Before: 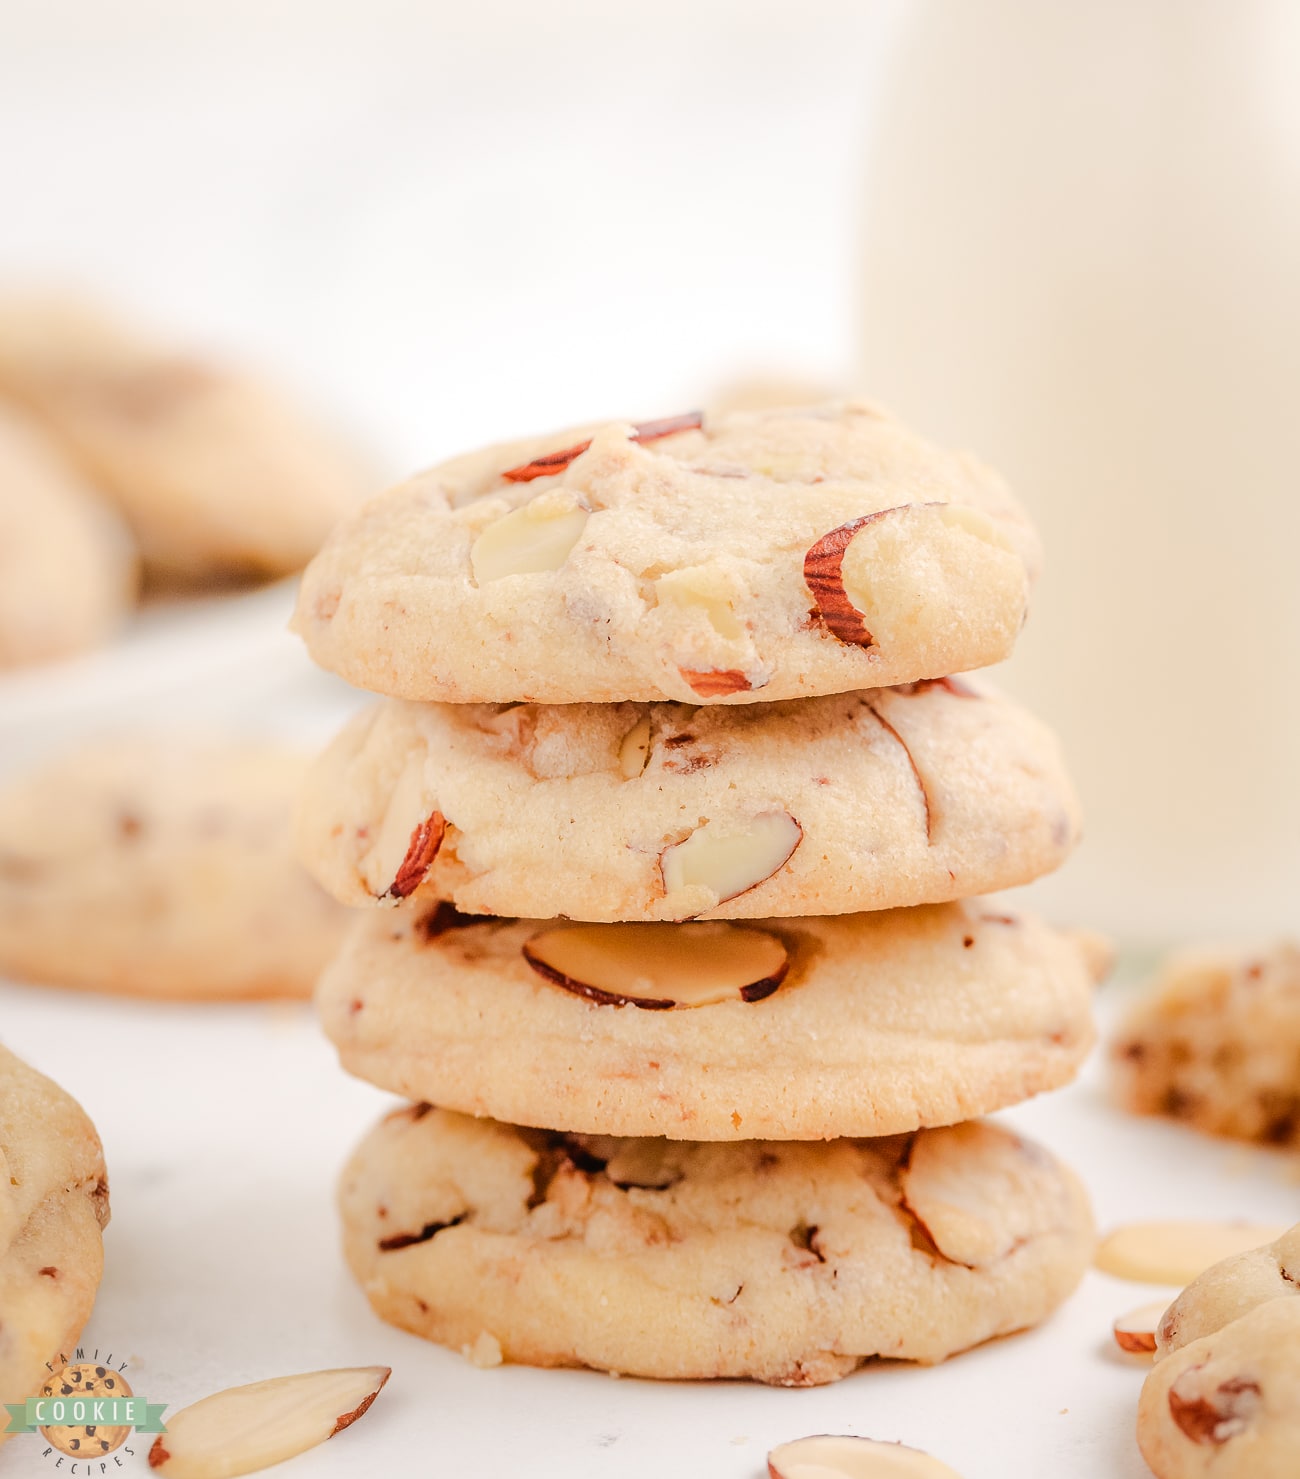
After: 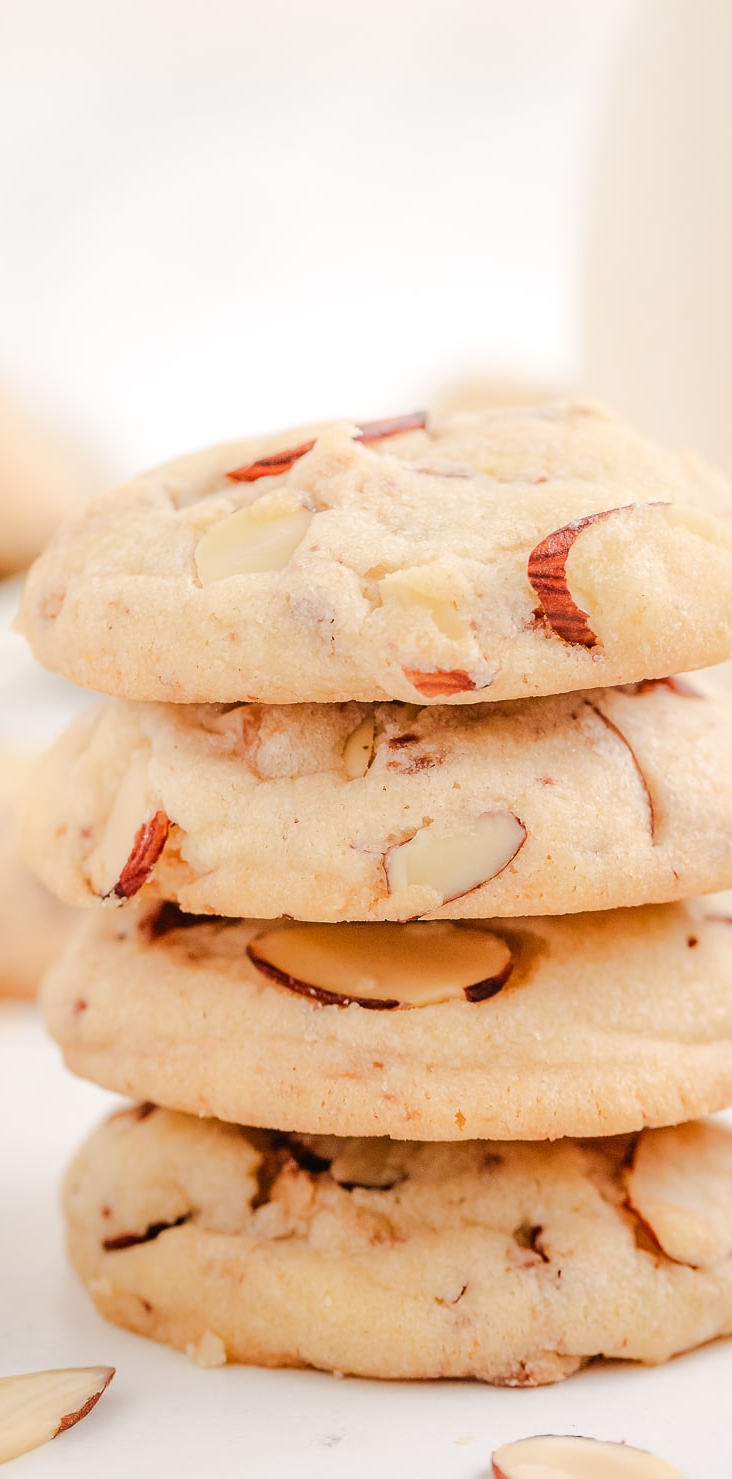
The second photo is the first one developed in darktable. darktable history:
crop: left 21.296%, right 22.383%
